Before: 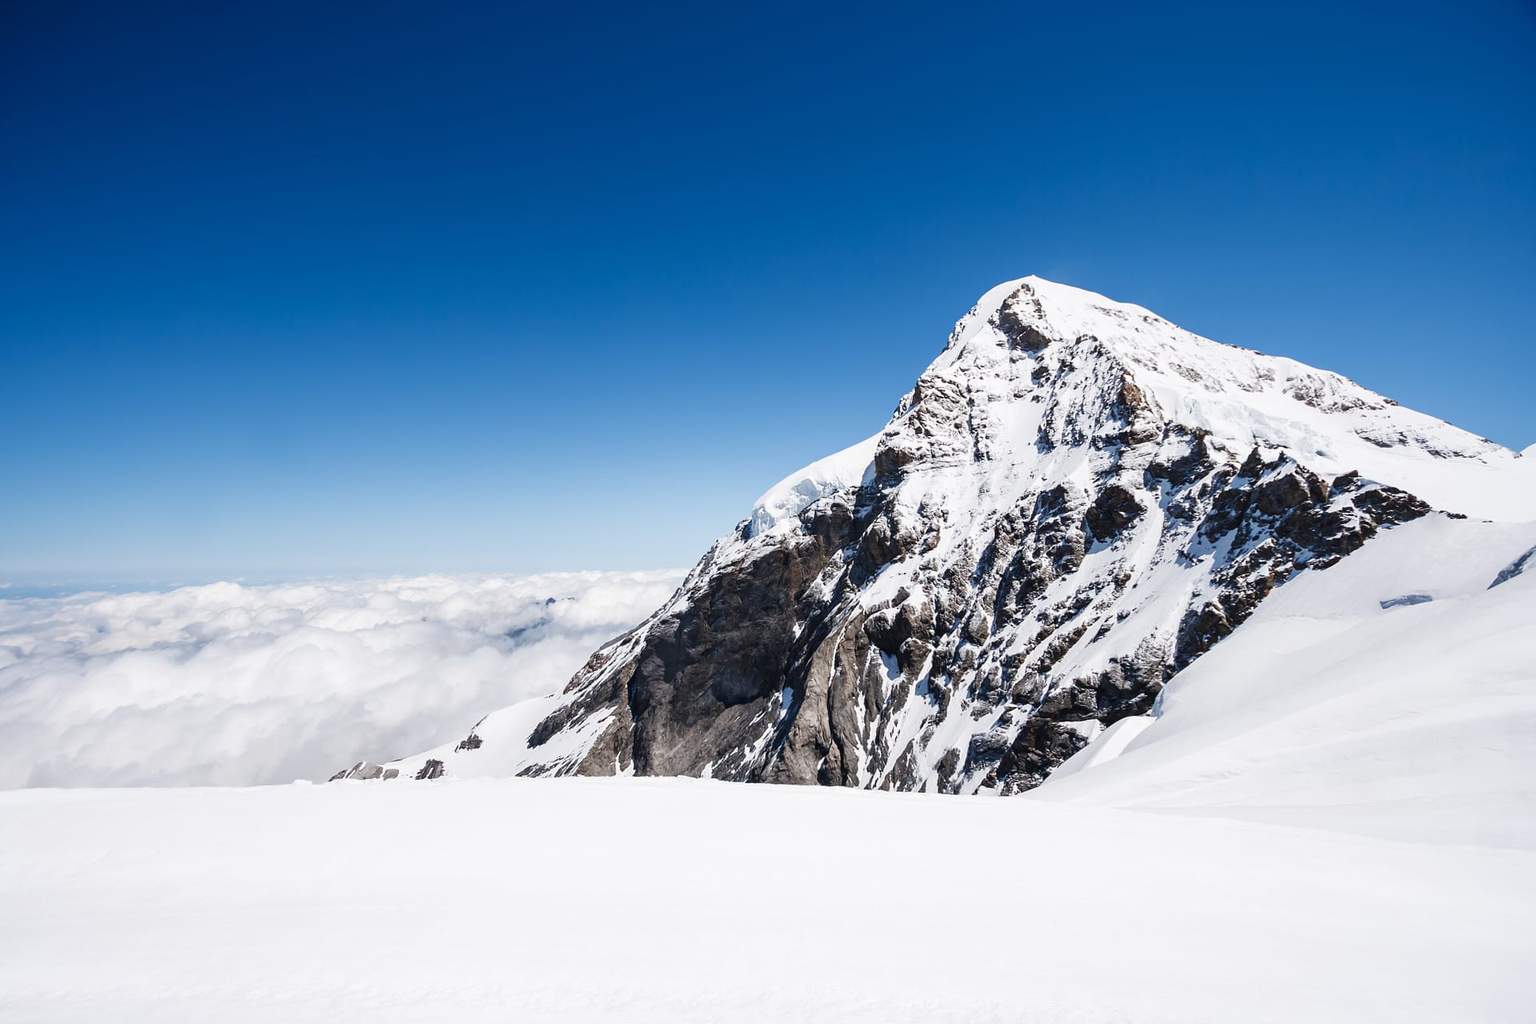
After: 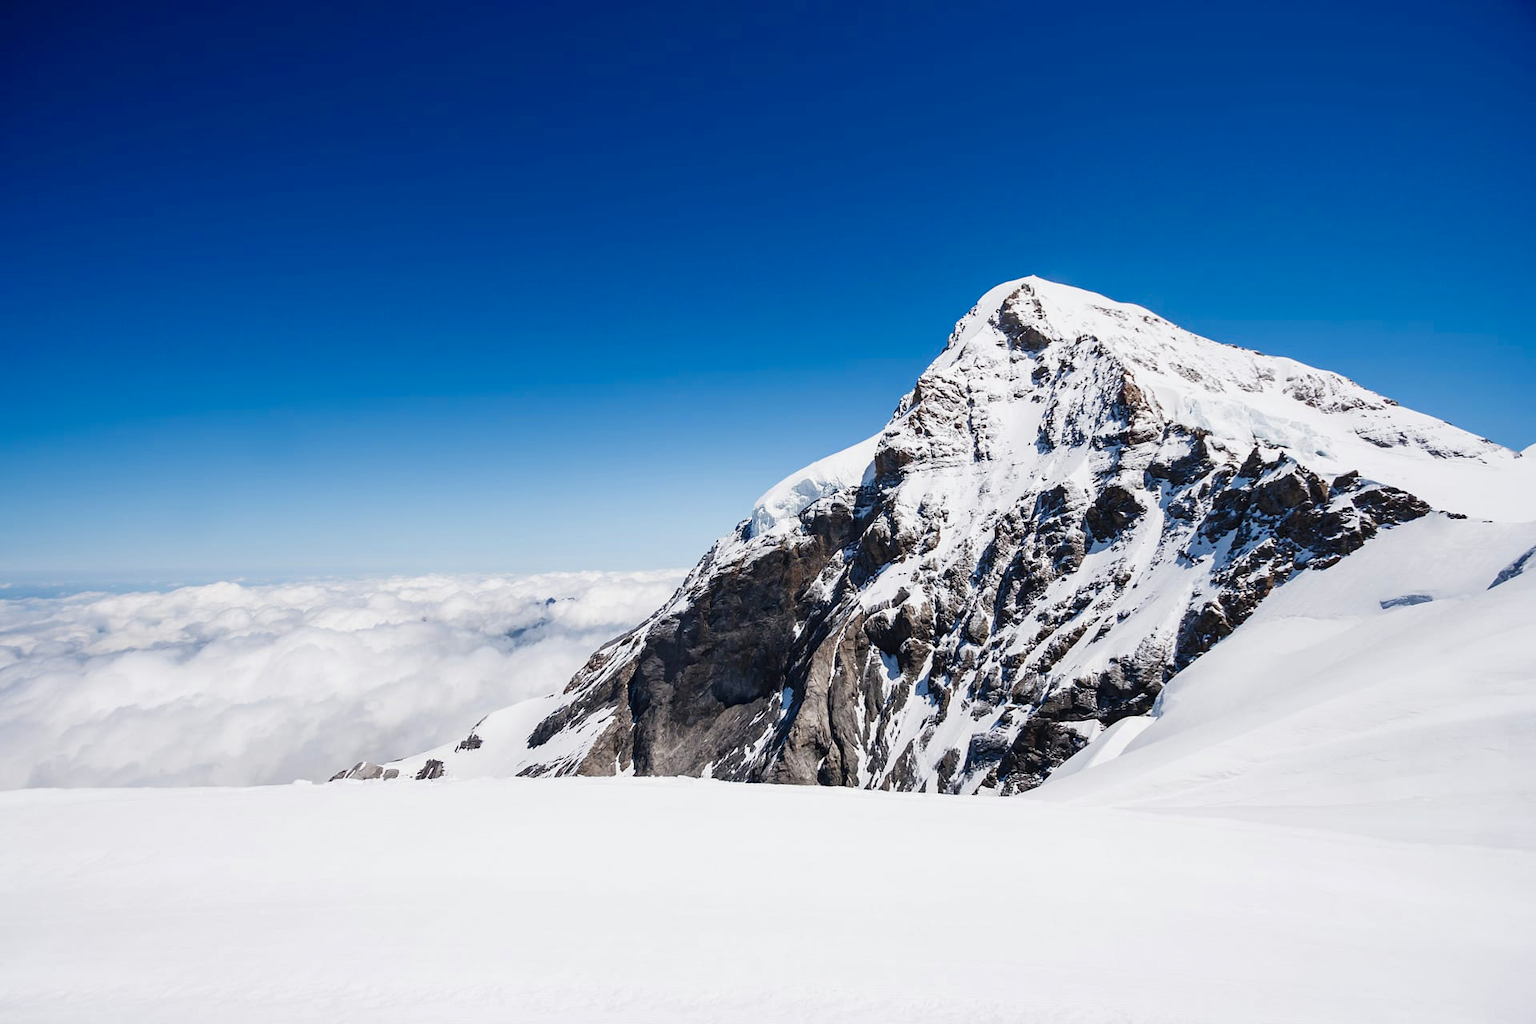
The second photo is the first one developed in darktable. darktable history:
color calibration: output R [0.994, 0.059, -0.119, 0], output G [-0.036, 1.09, -0.119, 0], output B [0.078, -0.108, 0.961, 0], illuminant same as pipeline (D50), adaptation none (bypass), x 0.332, y 0.334, temperature 5006.41 K
